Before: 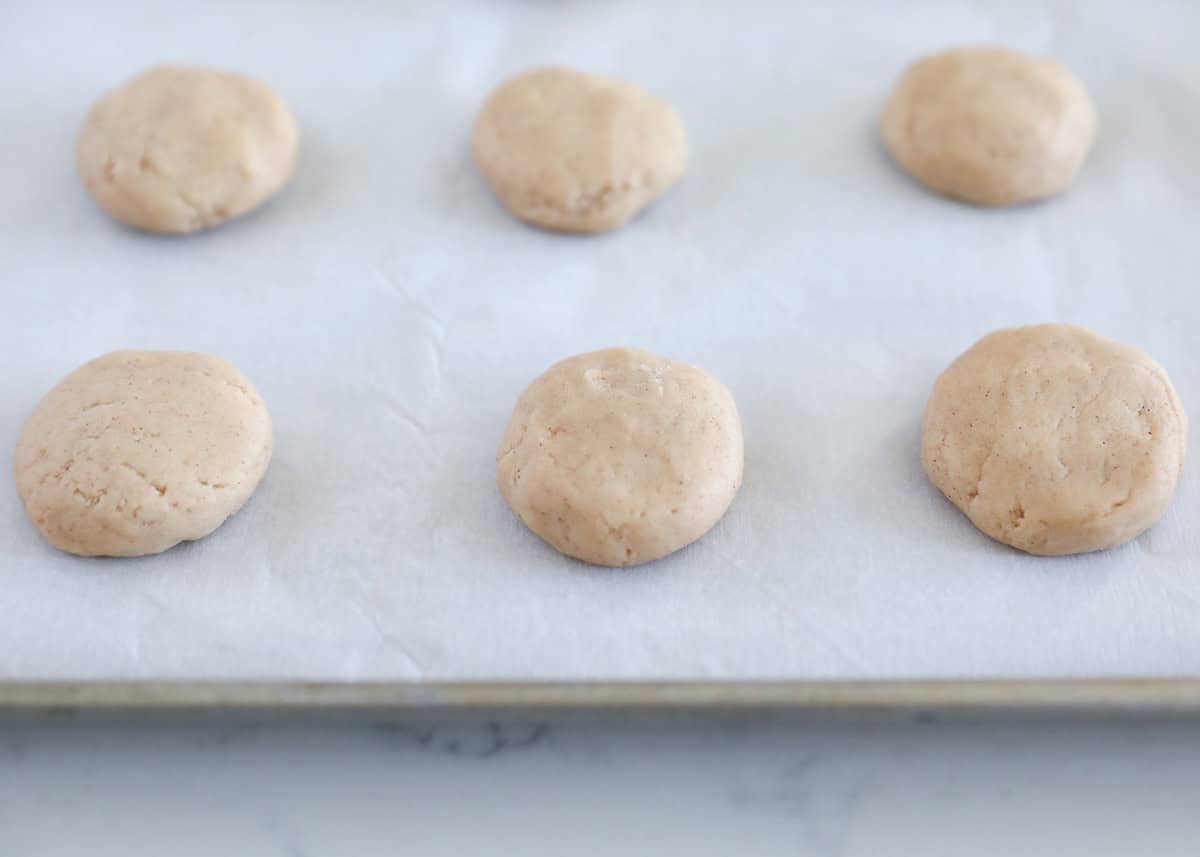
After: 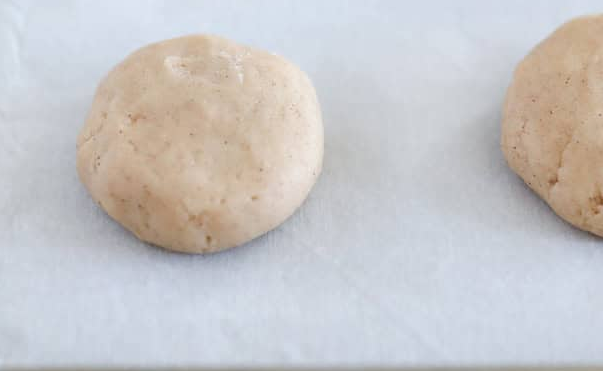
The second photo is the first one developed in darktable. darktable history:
tone equalizer: on, module defaults
crop: left 35.03%, top 36.625%, right 14.663%, bottom 20.057%
